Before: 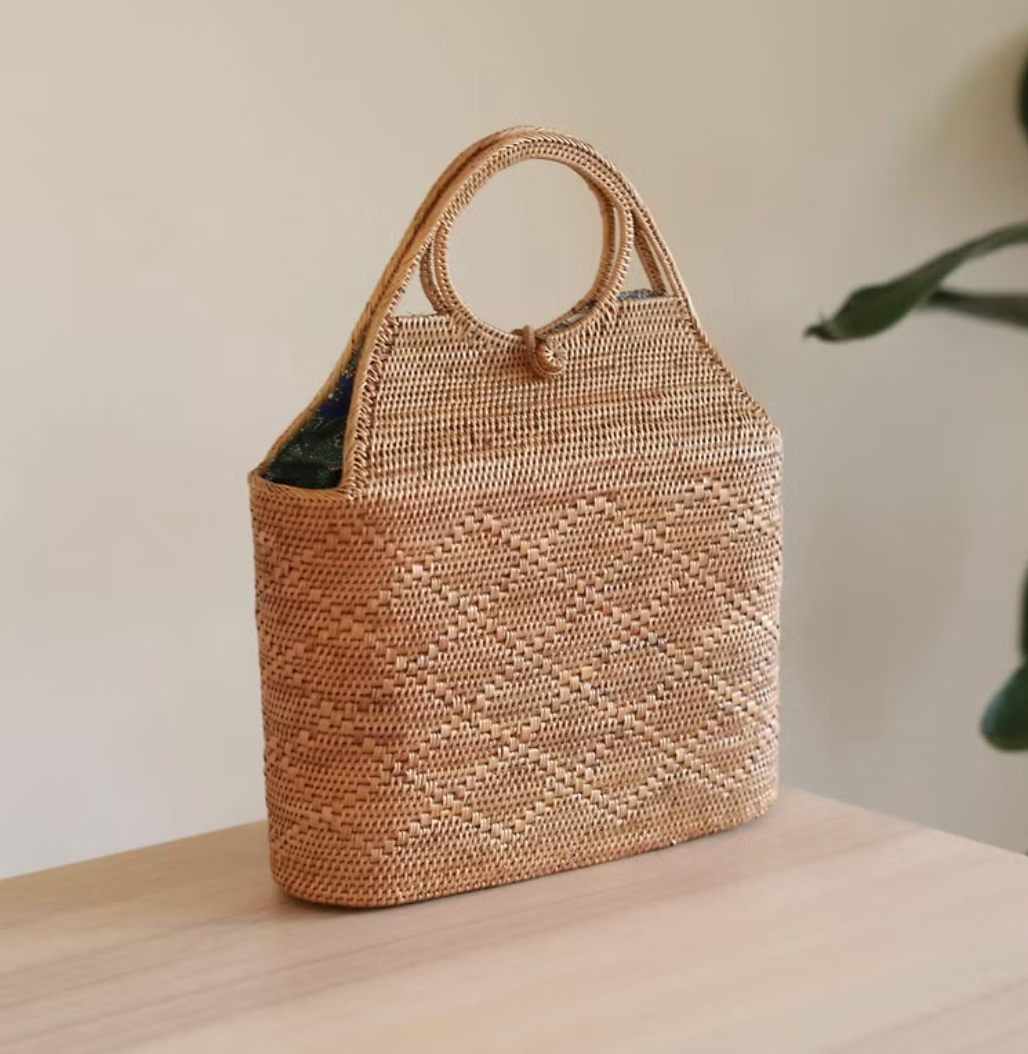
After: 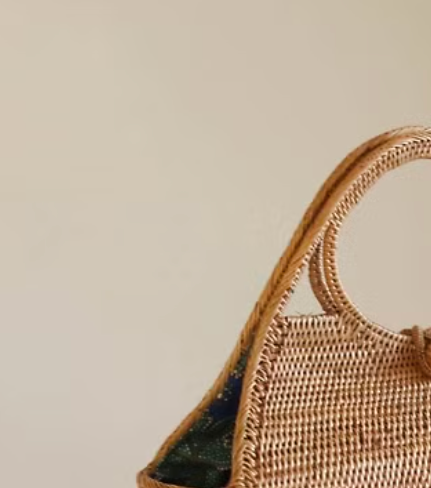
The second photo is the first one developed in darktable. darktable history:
color balance rgb: shadows fall-off 101%, linear chroma grading › mid-tones 7.63%, perceptual saturation grading › mid-tones 11.68%, mask middle-gray fulcrum 22.45%, global vibrance 10.11%, saturation formula JzAzBz (2021)
crop and rotate: left 10.817%, top 0.062%, right 47.194%, bottom 53.626%
